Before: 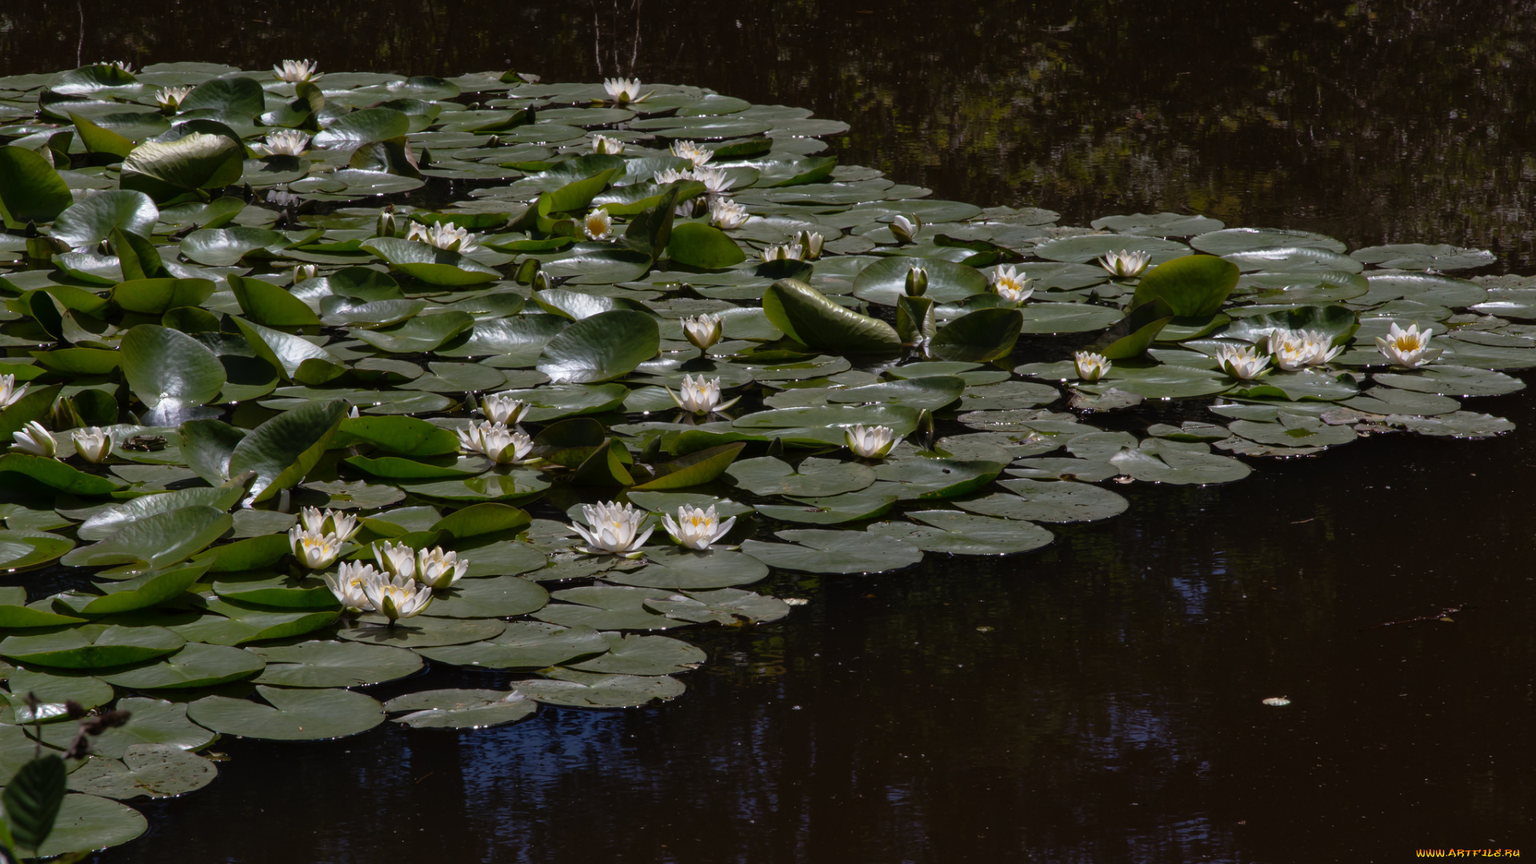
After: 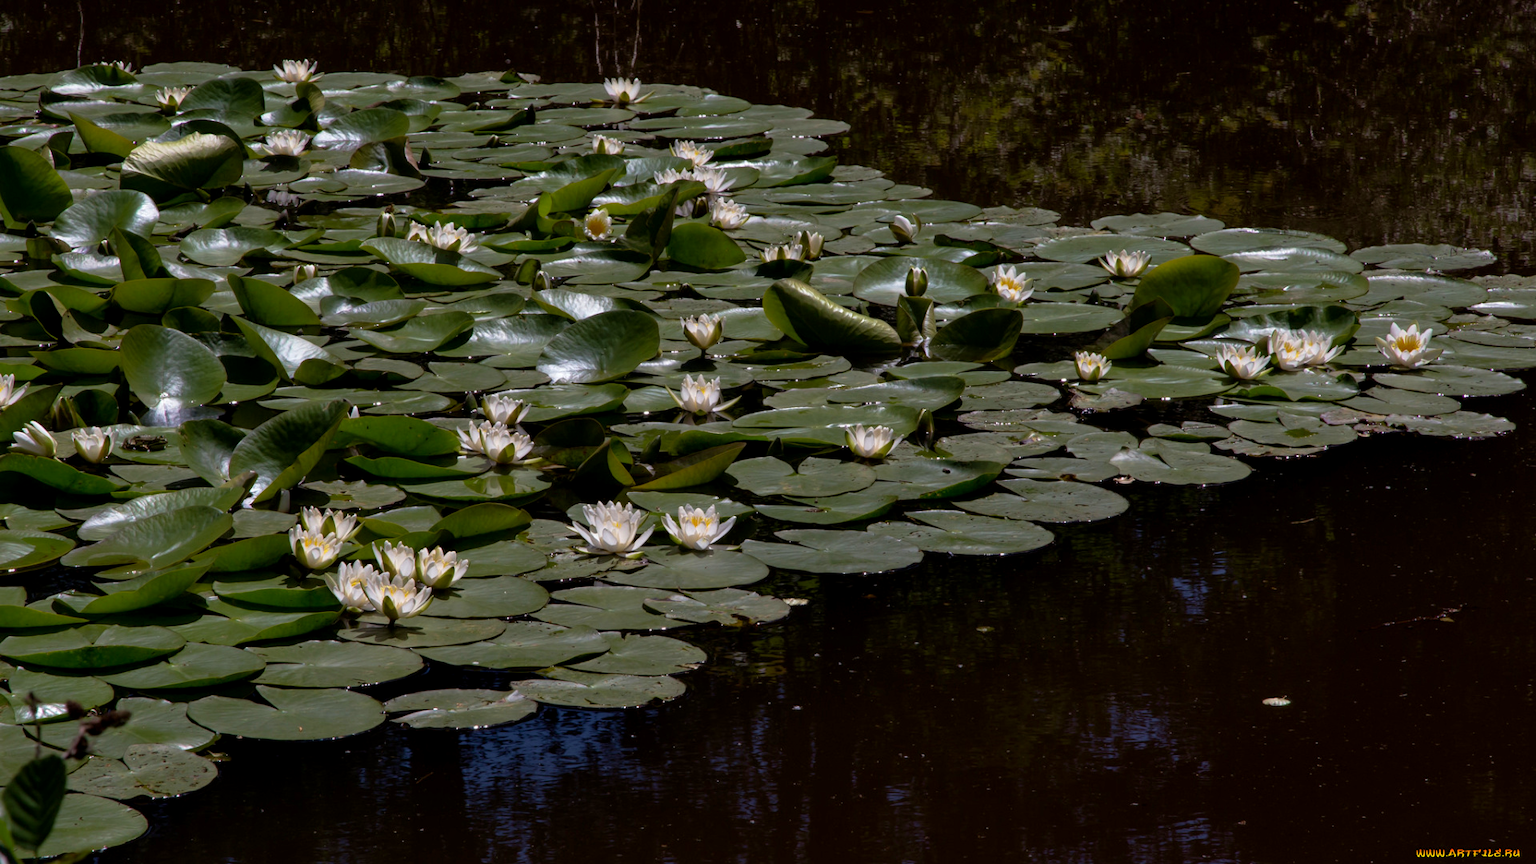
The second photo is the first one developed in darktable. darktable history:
exposure: black level correction 0.004, exposure 0.017 EV, compensate highlight preservation false
velvia: on, module defaults
